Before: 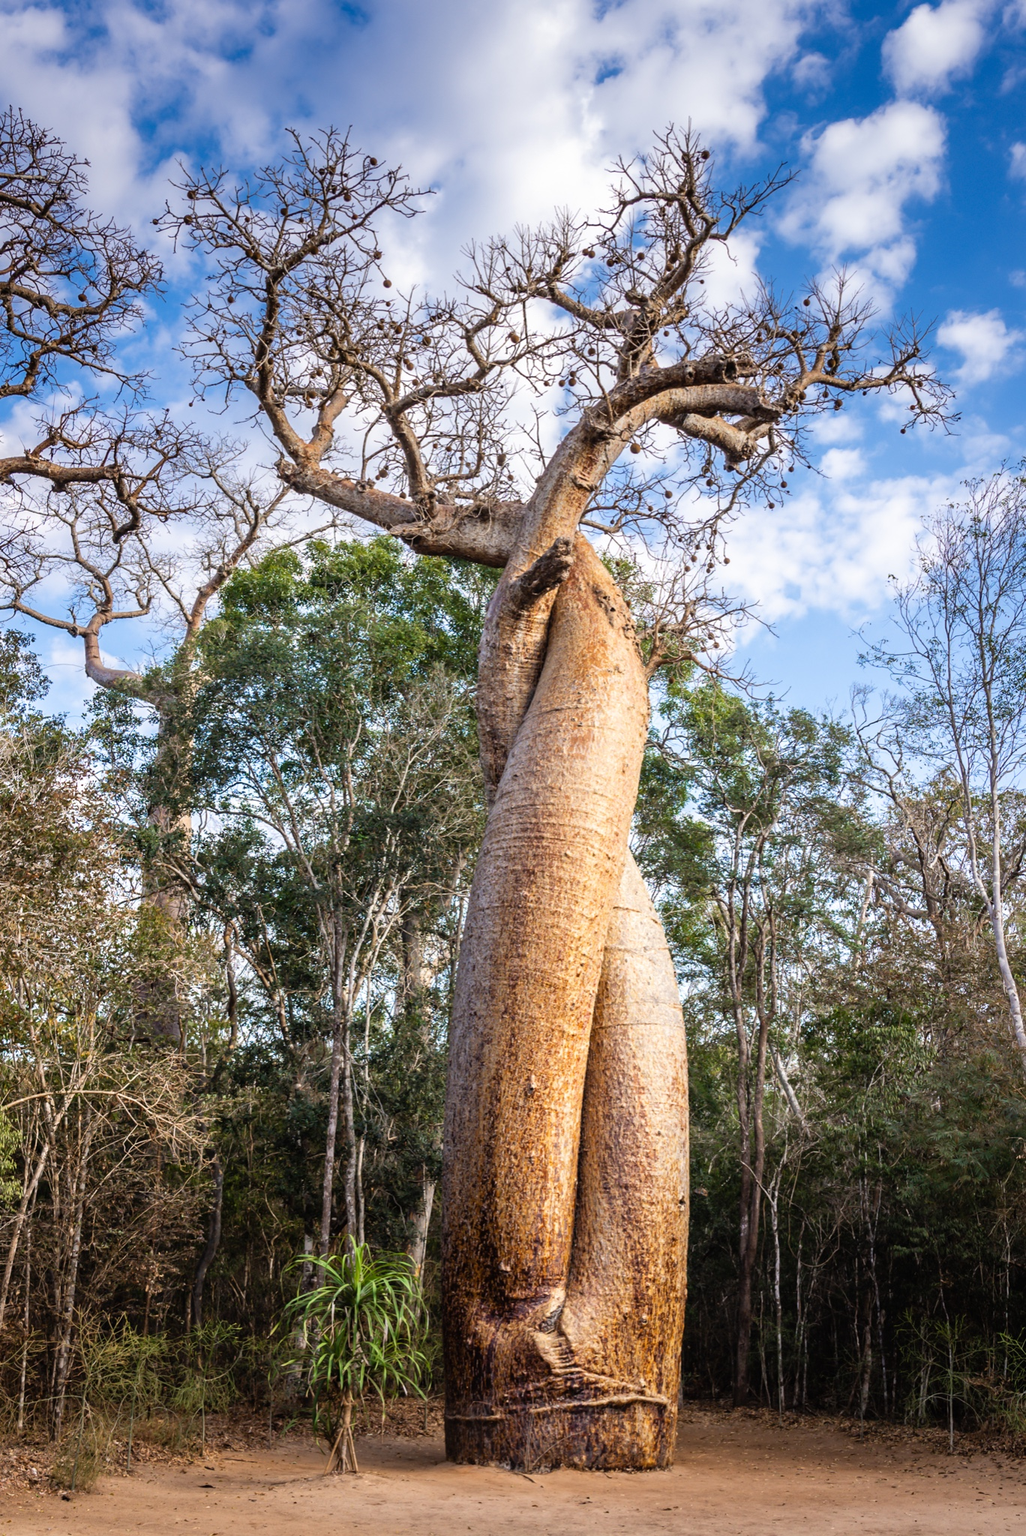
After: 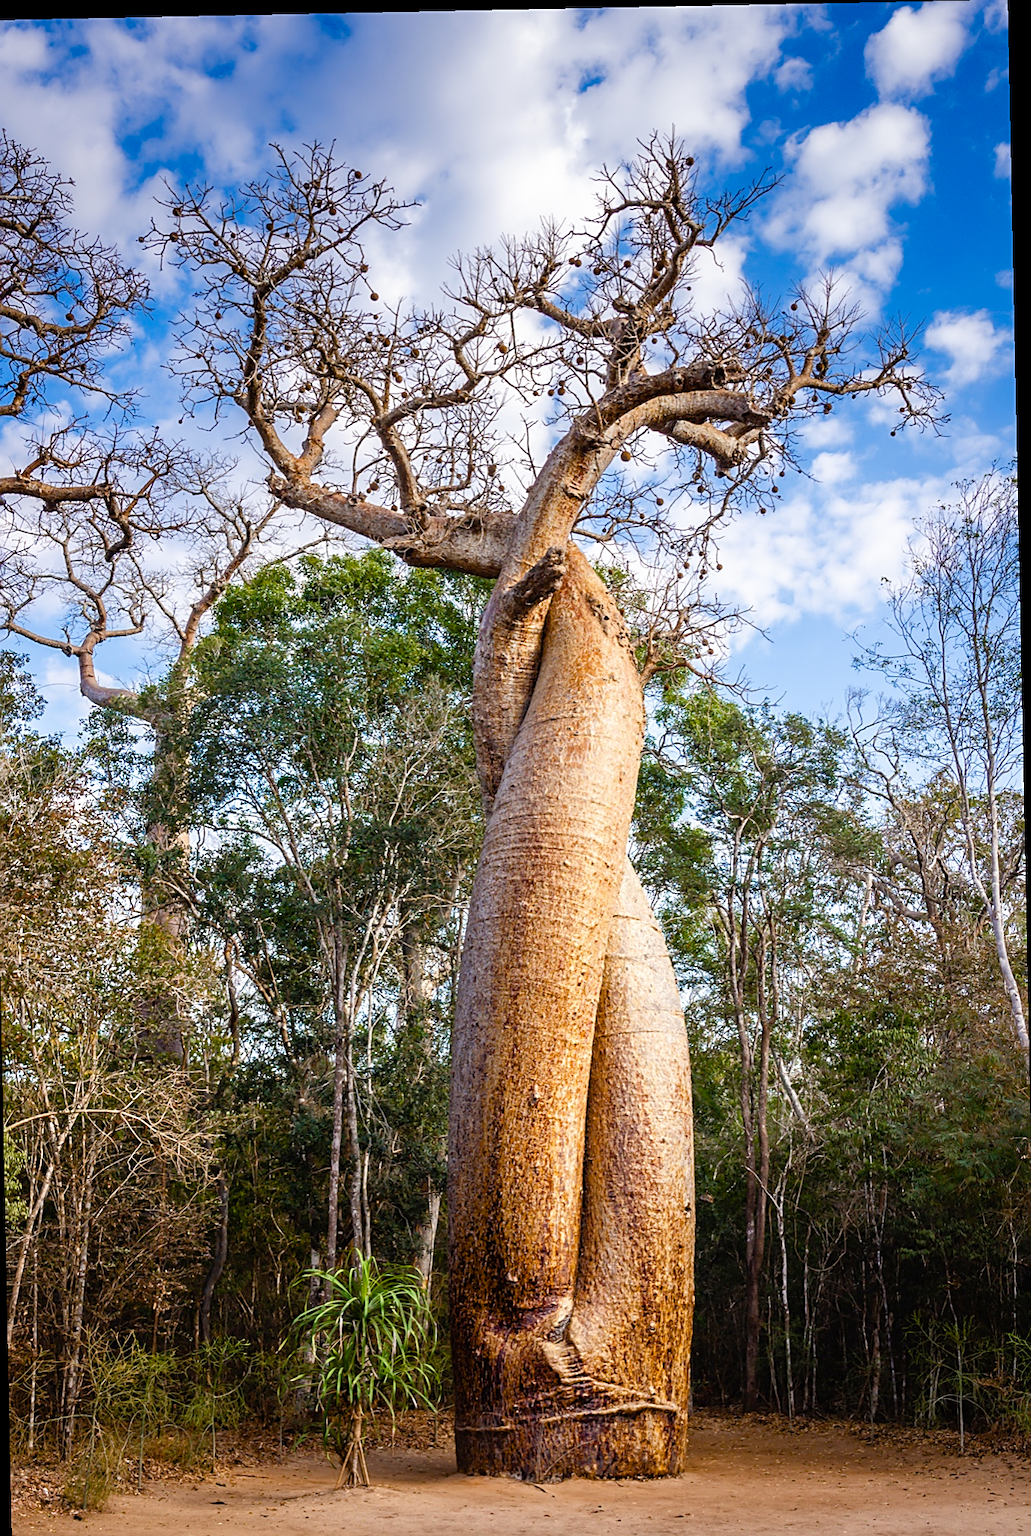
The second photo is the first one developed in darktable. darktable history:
rotate and perspective: rotation -1.17°, automatic cropping off
crop and rotate: left 1.774%, right 0.633%, bottom 1.28%
color balance rgb: perceptual saturation grading › global saturation 20%, perceptual saturation grading › highlights -25%, perceptual saturation grading › shadows 50%
sharpen: on, module defaults
